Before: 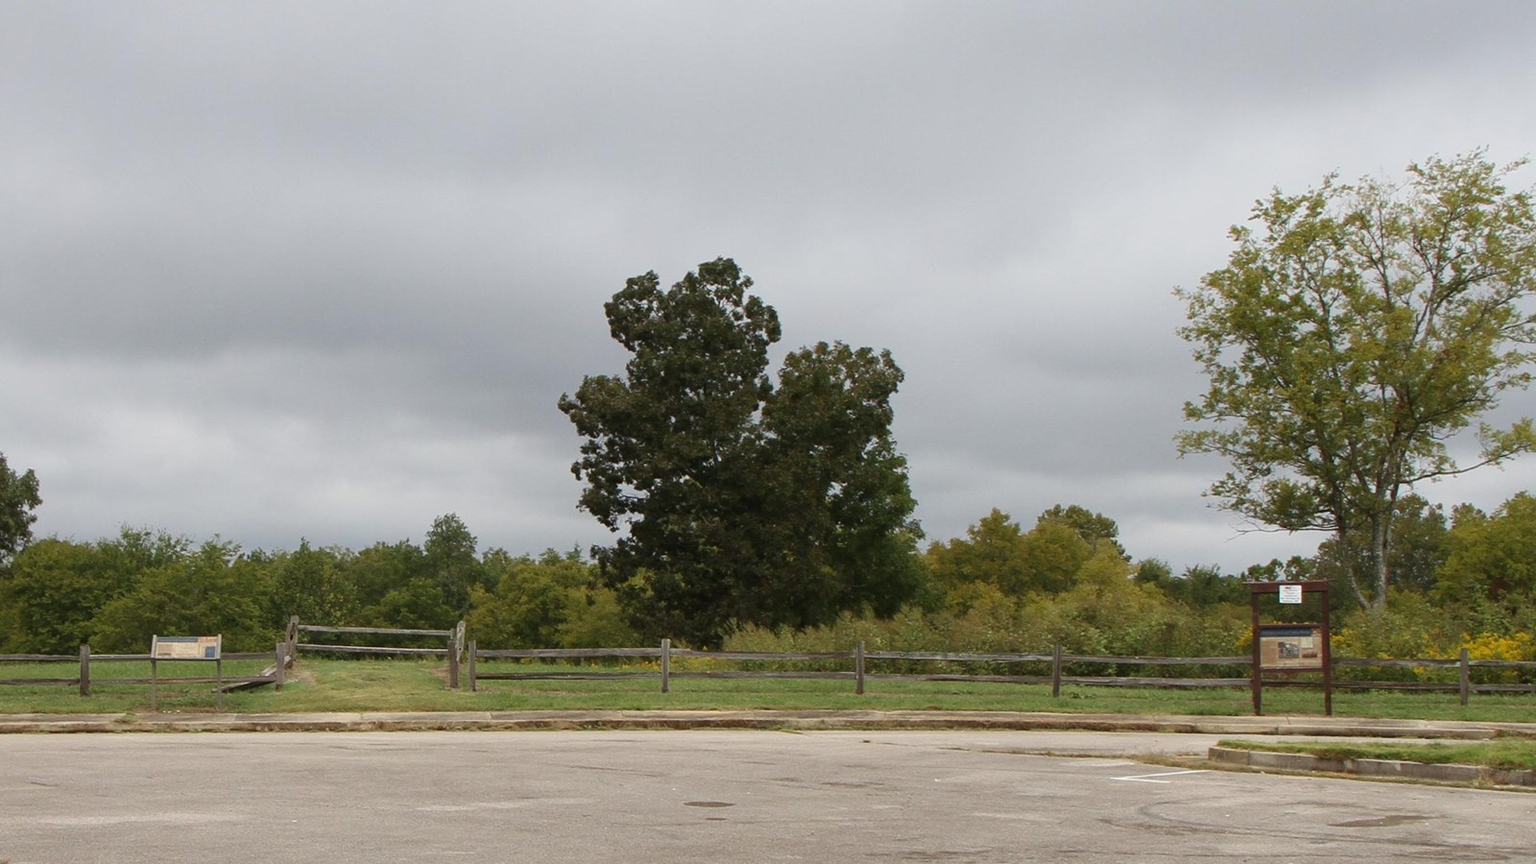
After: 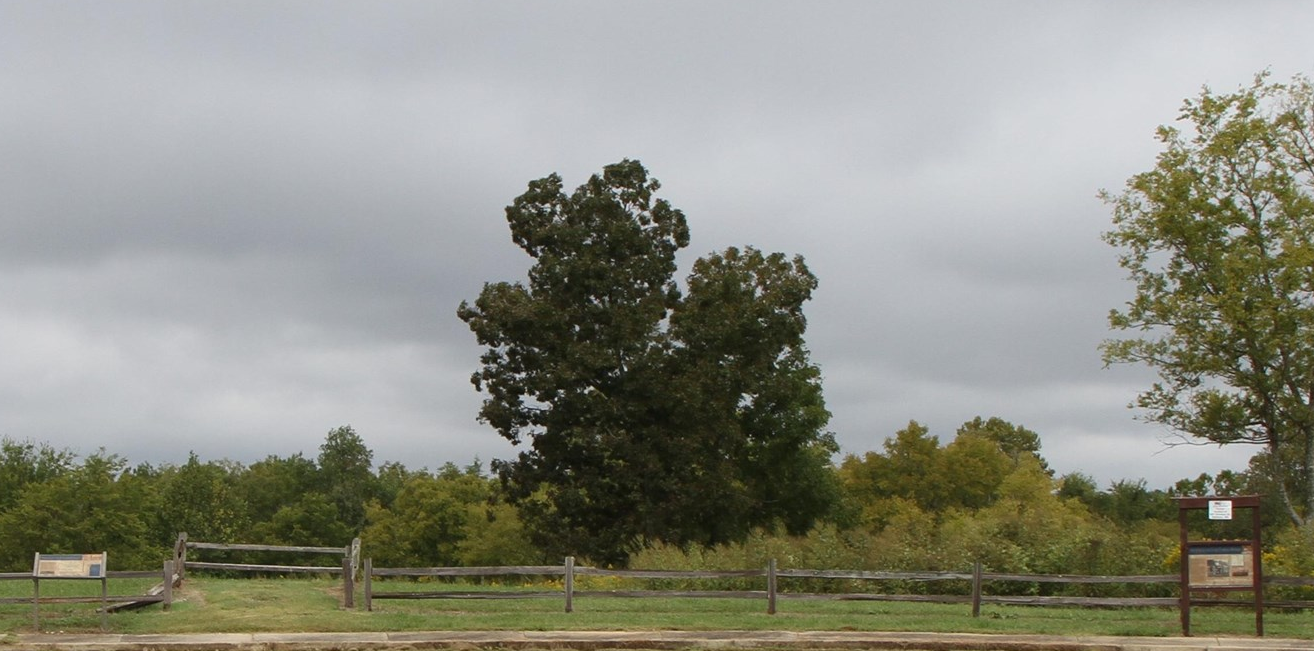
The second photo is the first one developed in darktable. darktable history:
crop: left 7.754%, top 12.167%, right 10.101%, bottom 15.42%
